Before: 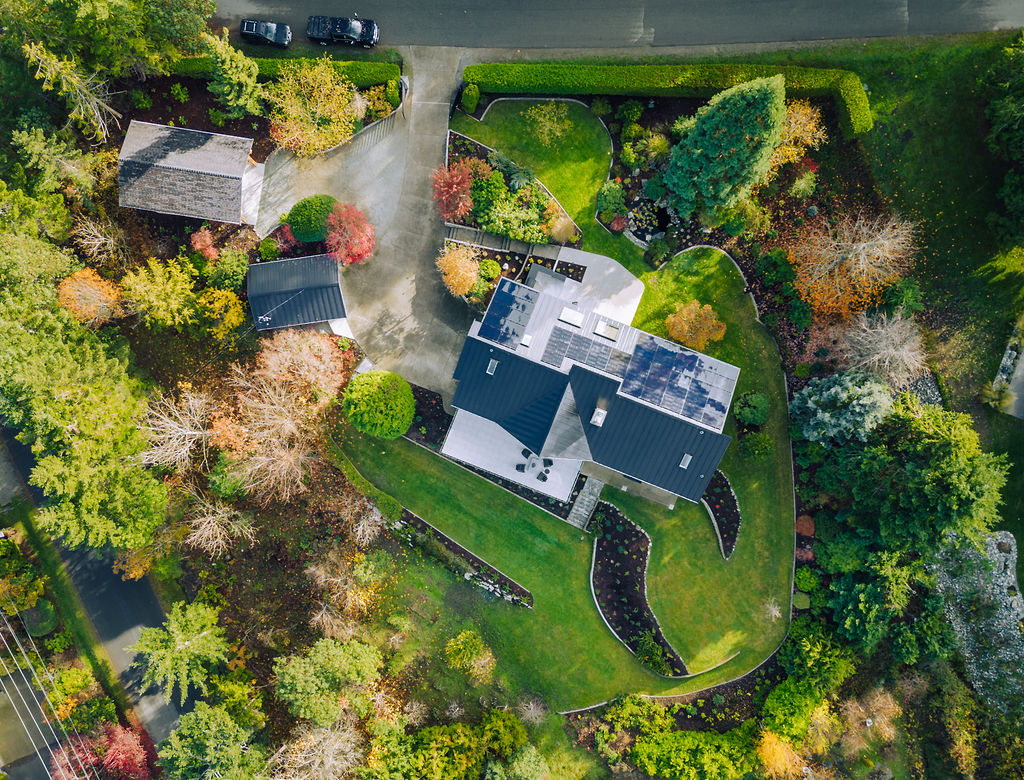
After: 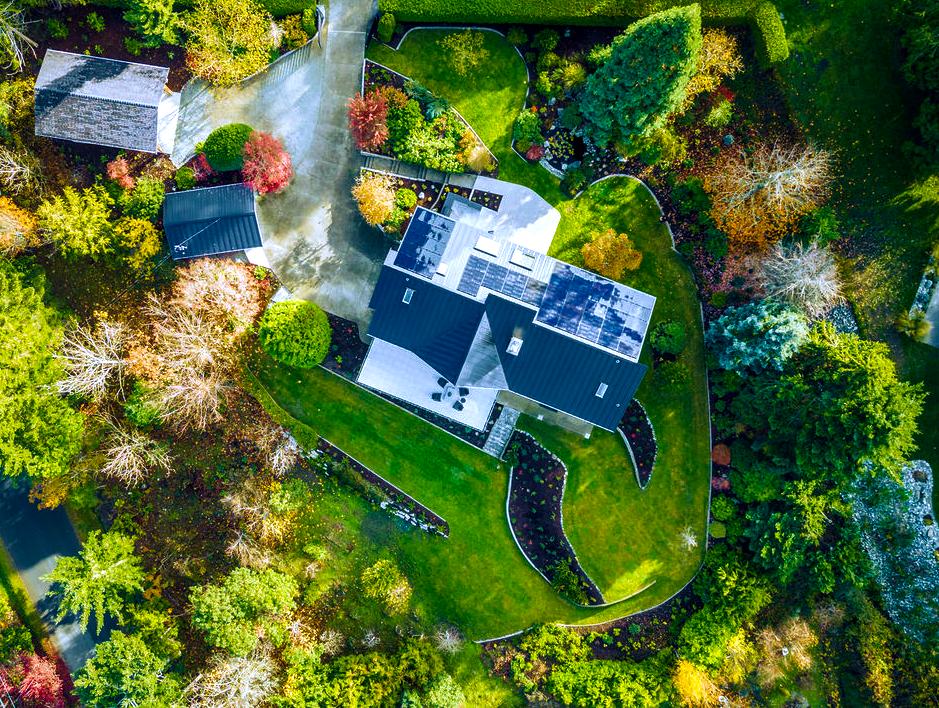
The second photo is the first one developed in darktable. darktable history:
velvia: strength 45%
color balance rgb: linear chroma grading › global chroma 16.62%, perceptual saturation grading › highlights -8.63%, perceptual saturation grading › mid-tones 18.66%, perceptual saturation grading › shadows 28.49%, perceptual brilliance grading › highlights 14.22%, perceptual brilliance grading › shadows -18.96%, global vibrance 27.71%
white balance: red 0.924, blue 1.095
crop and rotate: left 8.262%, top 9.226%
local contrast: on, module defaults
